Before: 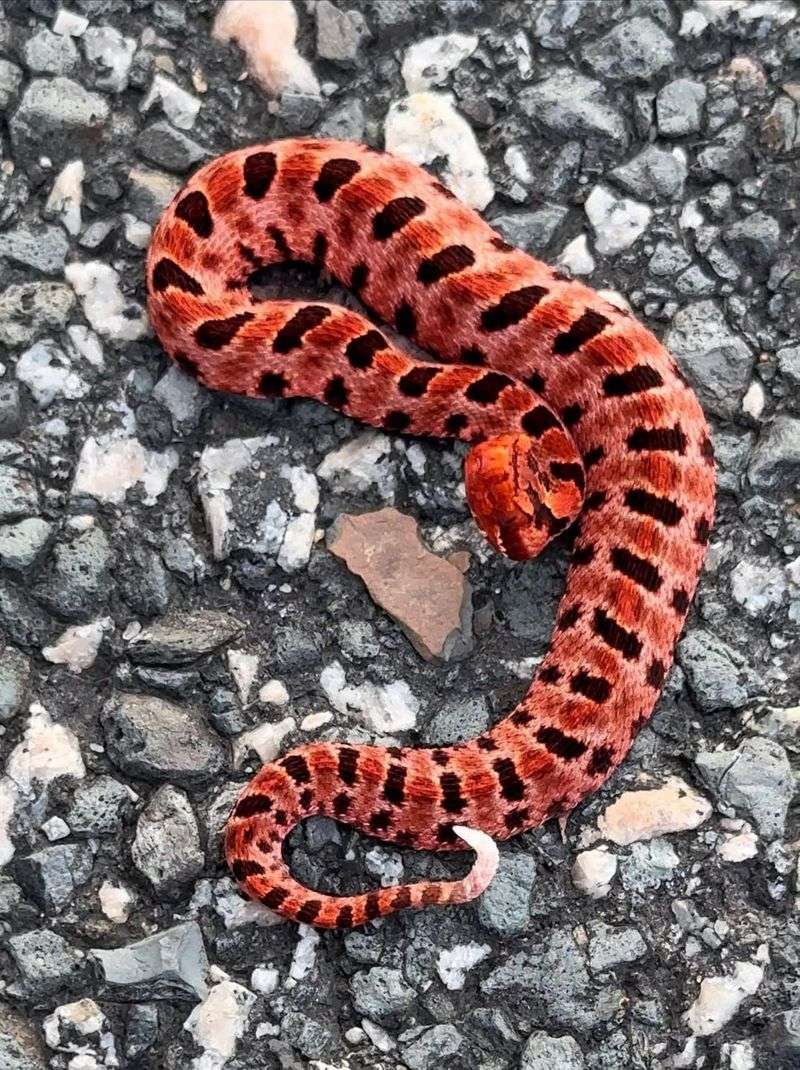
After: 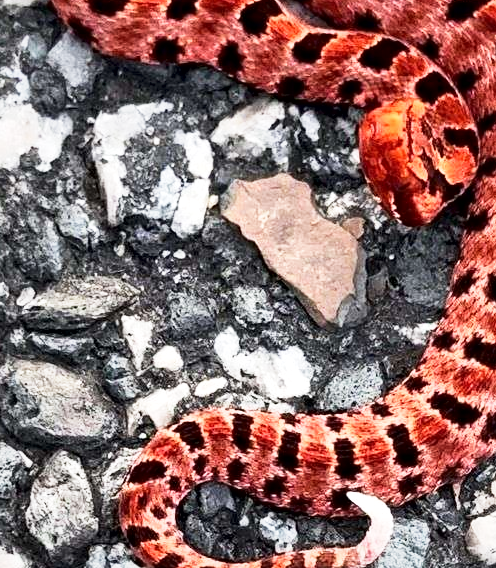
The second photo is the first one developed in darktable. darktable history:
base curve: curves: ch0 [(0, 0) (0.088, 0.125) (0.176, 0.251) (0.354, 0.501) (0.613, 0.749) (1, 0.877)], preserve colors none
crop: left 13.312%, top 31.28%, right 24.627%, bottom 15.582%
local contrast: mode bilateral grid, contrast 25, coarseness 47, detail 151%, midtone range 0.2
tone equalizer: -8 EV -0.417 EV, -7 EV -0.389 EV, -6 EV -0.333 EV, -5 EV -0.222 EV, -3 EV 0.222 EV, -2 EV 0.333 EV, -1 EV 0.389 EV, +0 EV 0.417 EV, edges refinement/feathering 500, mask exposure compensation -1.57 EV, preserve details no
